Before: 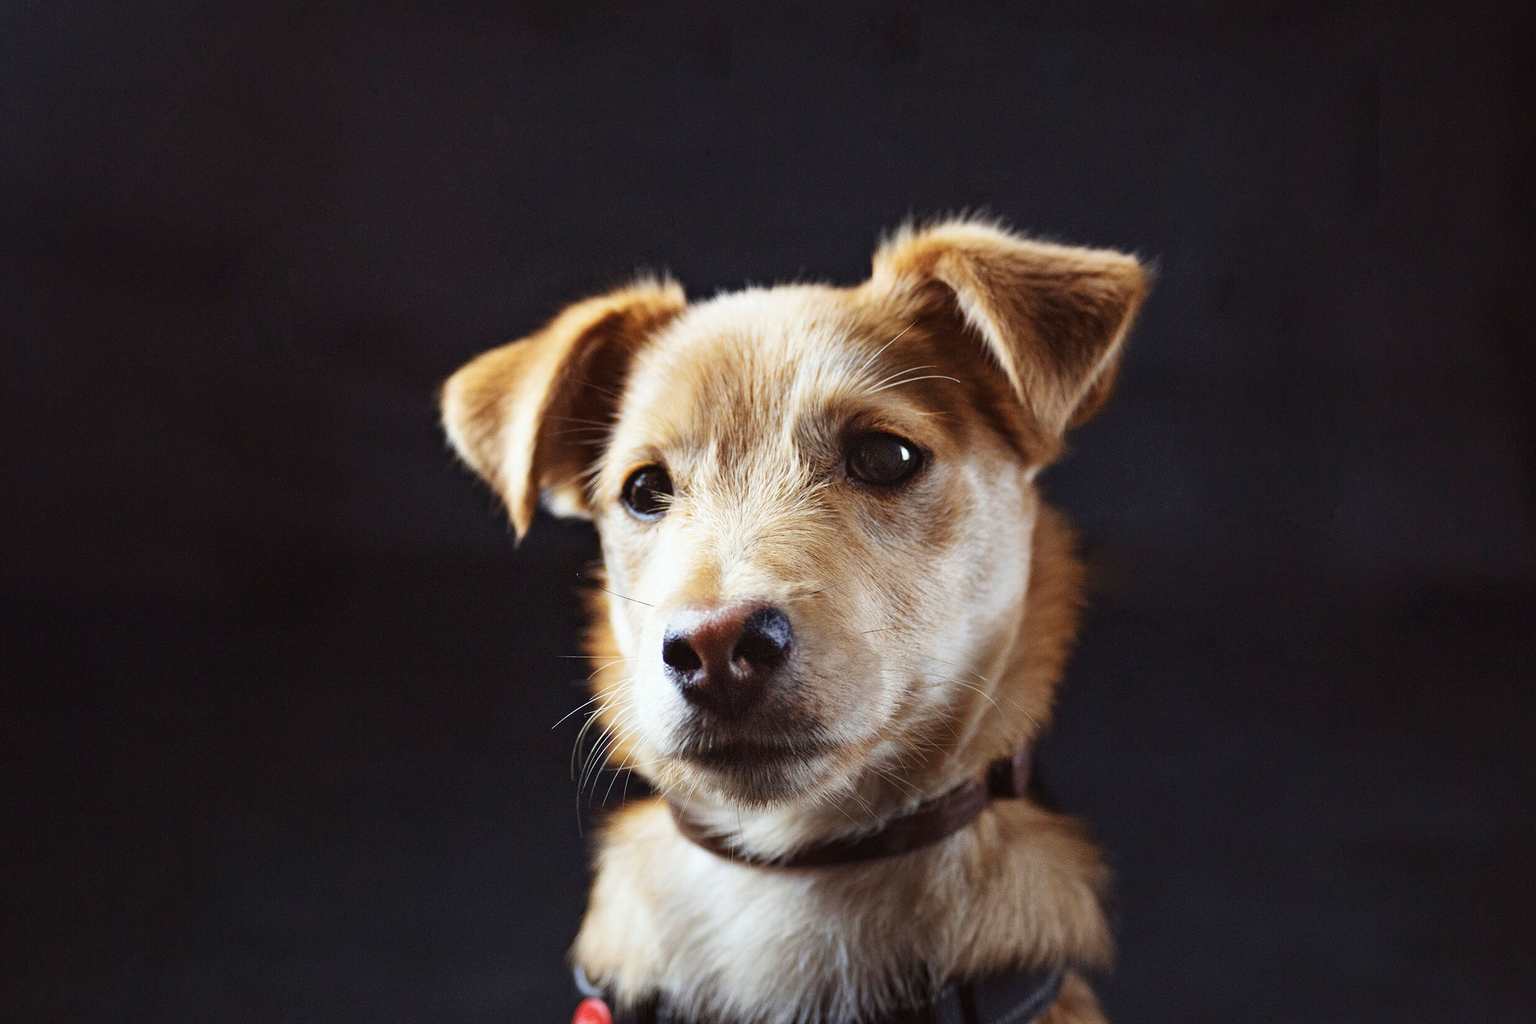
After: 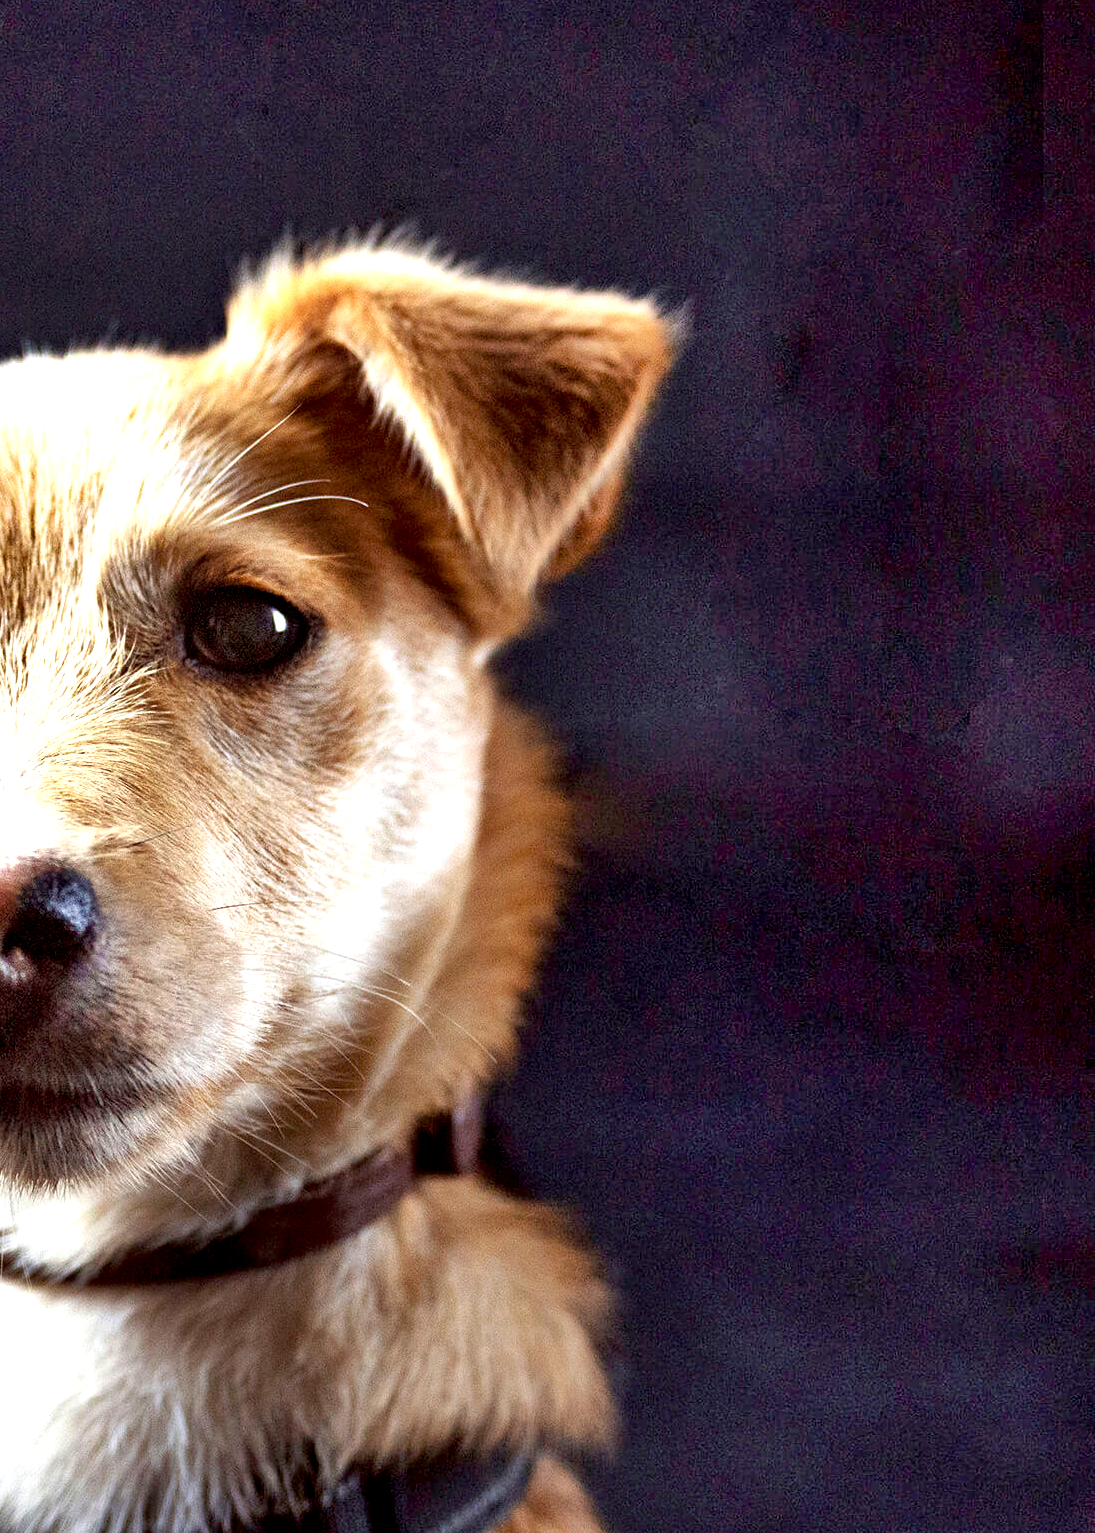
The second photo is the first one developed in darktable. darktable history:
crop: left 47.628%, top 6.643%, right 7.874%
exposure: black level correction 0.008, exposure 0.979 EV, compensate highlight preservation false
shadows and highlights: shadows 52.42, soften with gaussian
